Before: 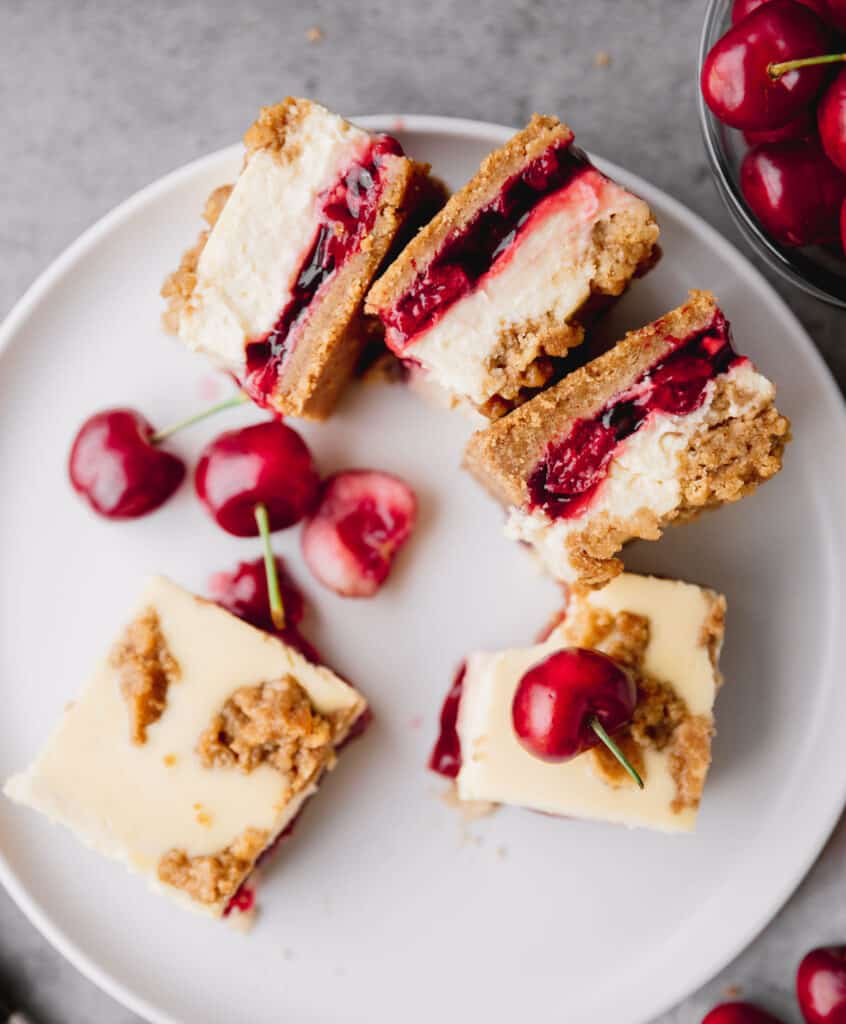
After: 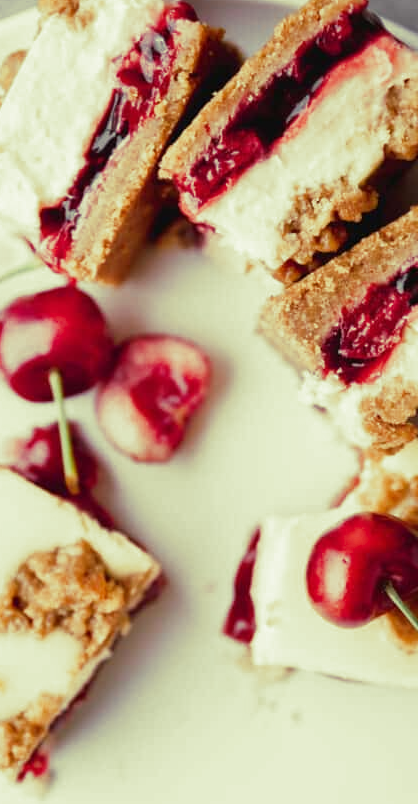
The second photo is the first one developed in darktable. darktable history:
crop and rotate: angle 0.02°, left 24.353%, top 13.219%, right 26.156%, bottom 8.224%
split-toning: shadows › hue 290.82°, shadows › saturation 0.34, highlights › saturation 0.38, balance 0, compress 50%
